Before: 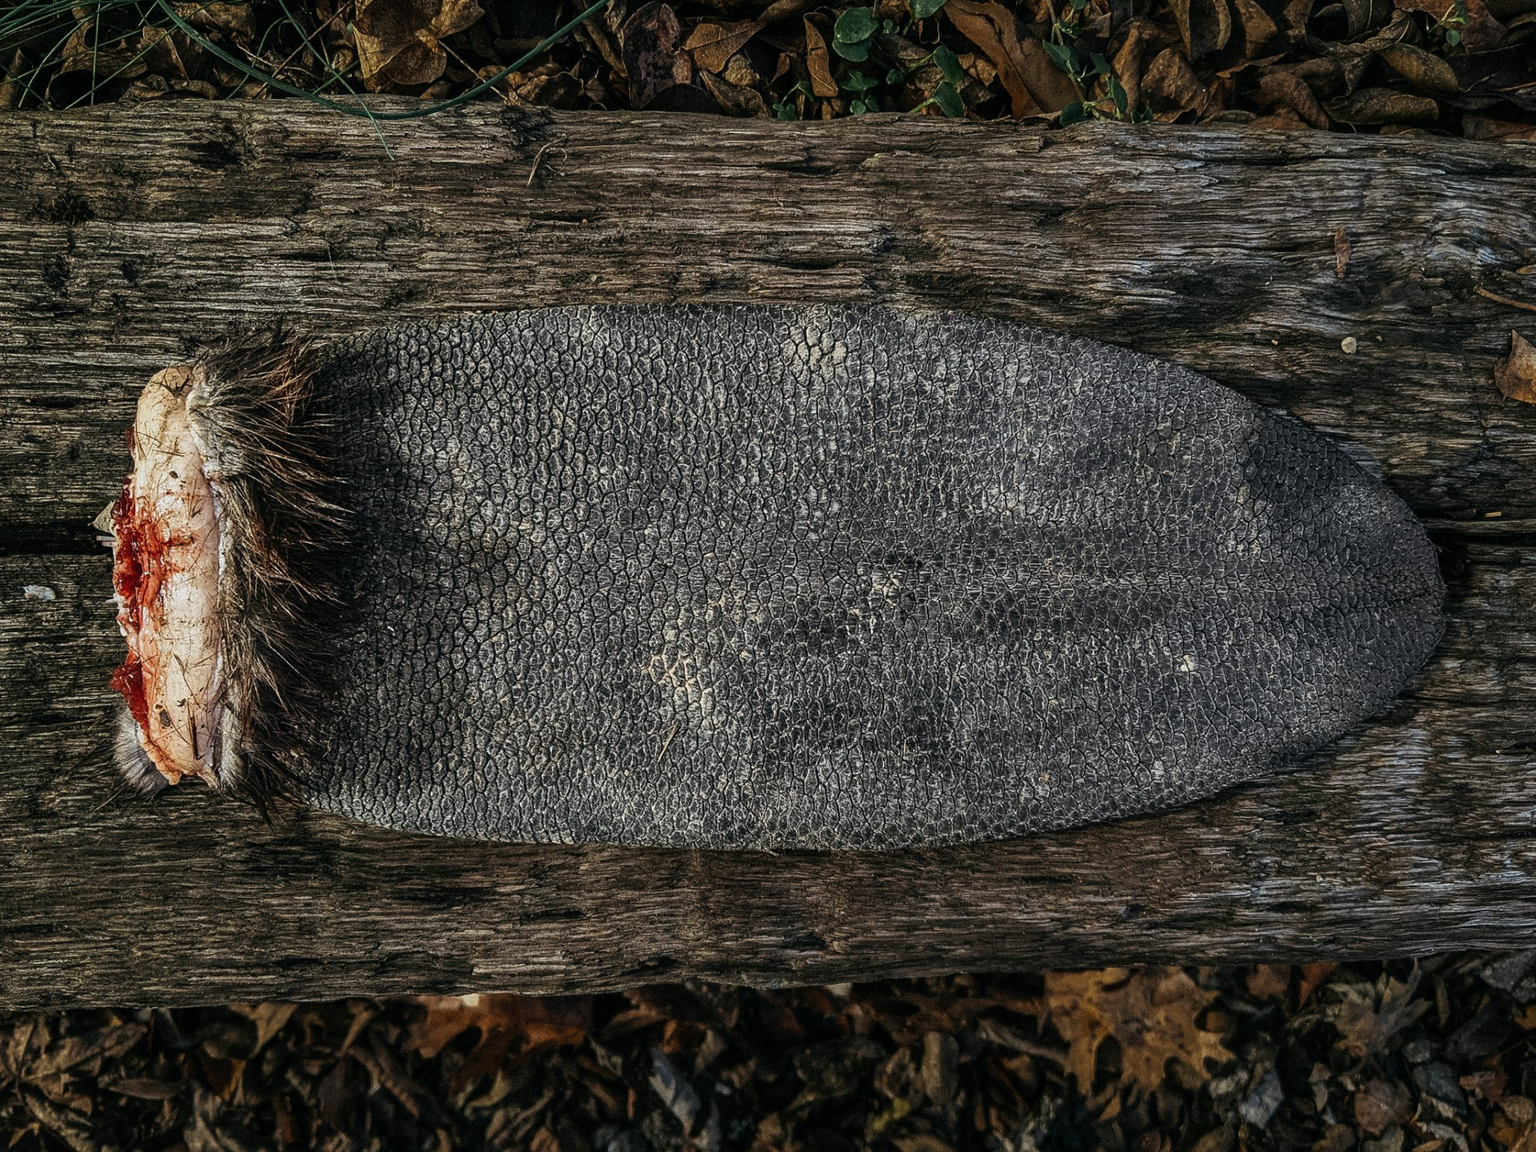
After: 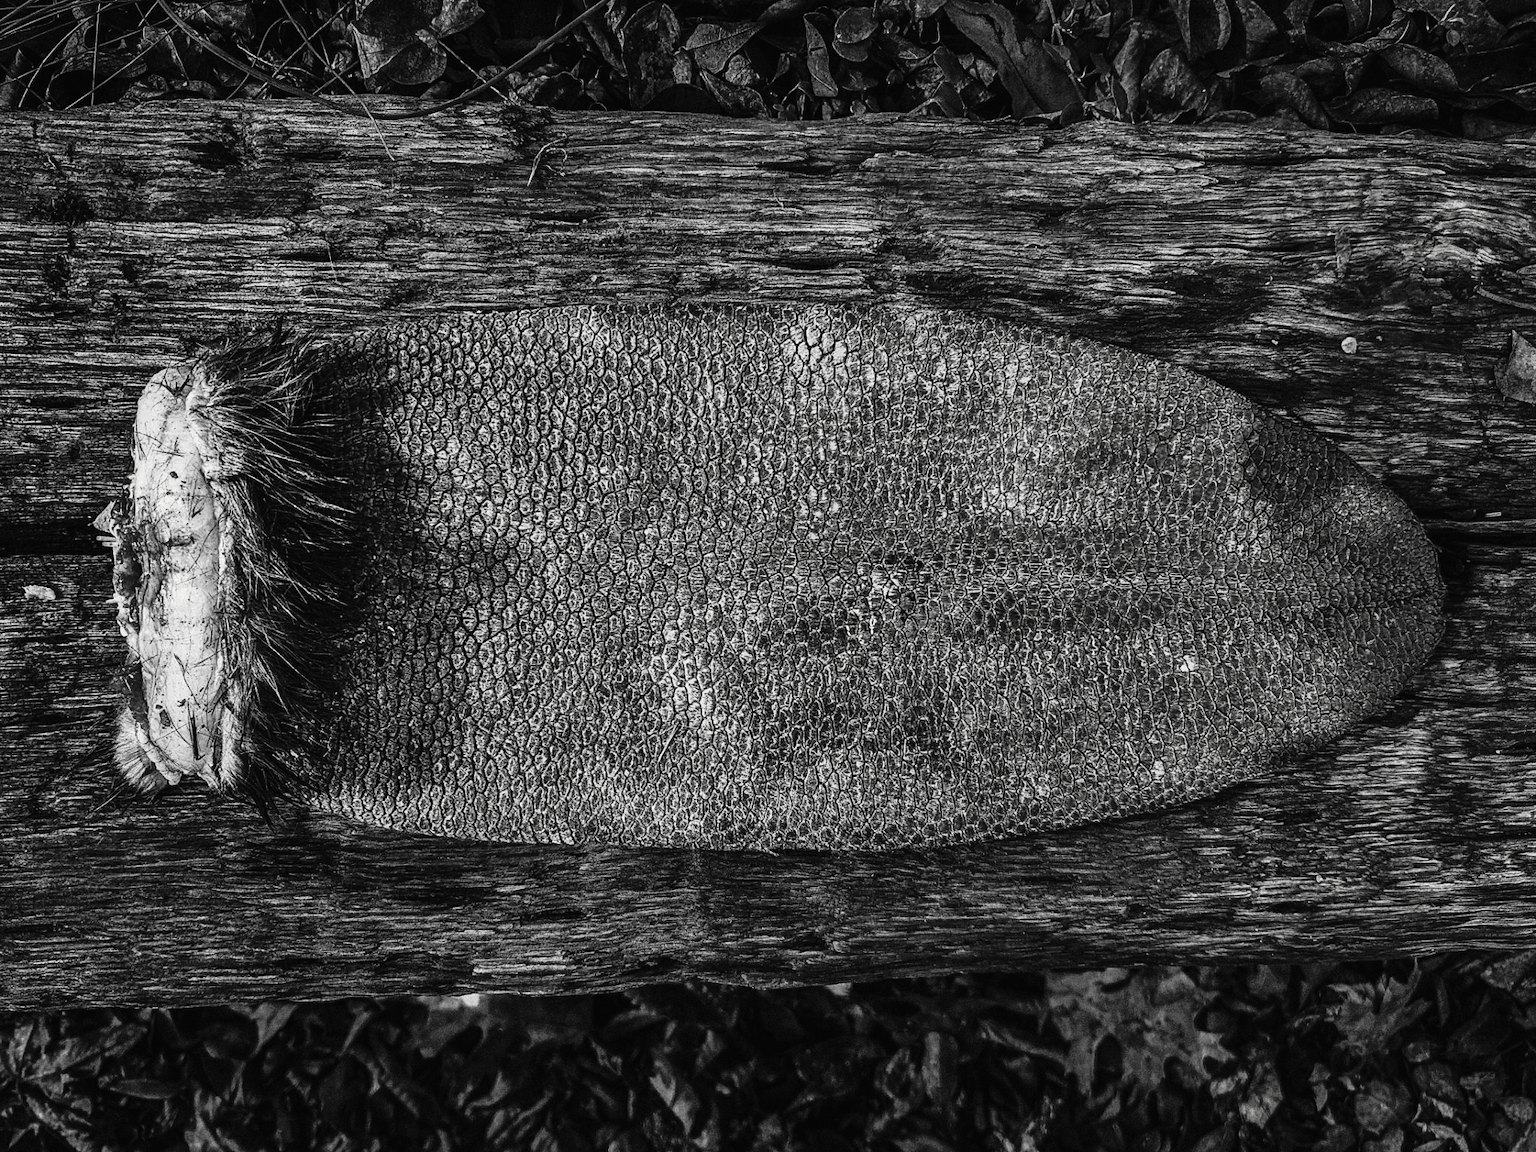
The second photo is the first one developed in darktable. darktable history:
tone curve: curves: ch0 [(0, 0) (0.003, 0.011) (0.011, 0.014) (0.025, 0.023) (0.044, 0.035) (0.069, 0.047) (0.1, 0.065) (0.136, 0.098) (0.177, 0.139) (0.224, 0.214) (0.277, 0.306) (0.335, 0.392) (0.399, 0.484) (0.468, 0.584) (0.543, 0.68) (0.623, 0.772) (0.709, 0.847) (0.801, 0.905) (0.898, 0.951) (1, 1)], preserve colors none
color look up table: target L [91.64, 82.41, 100.32, 88.82, 80.24, 74.42, 69.98, 48.31, 57.48, 44.82, 40.52, 28.63, 3.028, 201.09, 84.56, 74.42, 65.87, 61.7, 55.28, 59.66, 59.66, 48.31, 48.04, 28.19, 20.32, 23.06, 100, 88.82, 82.41, 84.56, 76.98, 72.21, 75.52, 74.42, 56.58, 82.76, 81.69, 51.75, 40.32, 49.37, 5.881, 100, 101.29, 91.64, 75.15, 69.24, 67, 76.98, 56.32], target a [-0.1, -0.002, 0.001, -0.101, -0.003, -0.003, -0.001, 0.001, 0, 0.001, 0.001, 0.001, 0, 0, -0.003, -0.003, 0, 0, 0.001 ×8, -1.004, -0.101, -0.002, -0.003, 0, -0.003, 0, -0.003, 0.001, 0, -0.001, 0.001, 0.001, 0.001, 0, -1.004, 0.001, -0.1, -0.002, -0.002, 0, 0, 0], target b [1.237, 0.025, -0.003, 1.246, 0.025, 0.025, 0.004, -0.003, 0.004, -0.003, -0.005, -0.004, 0, -0.001, 0.026, 0.025, 0.004, 0.004, -0.003 ×5, -0.004, -0.004, -0.004, 13.22, 1.246, 0.025, 0.026, 0.003, 0.025, 0.003, 0.025, -0.003, 0.002, 0.003, -0.003, -0.005, -0.003, -0.001, 13.22, -0.003, 1.237, 0.025, 0.025, 0.004, 0.003, 0.003], num patches 49
